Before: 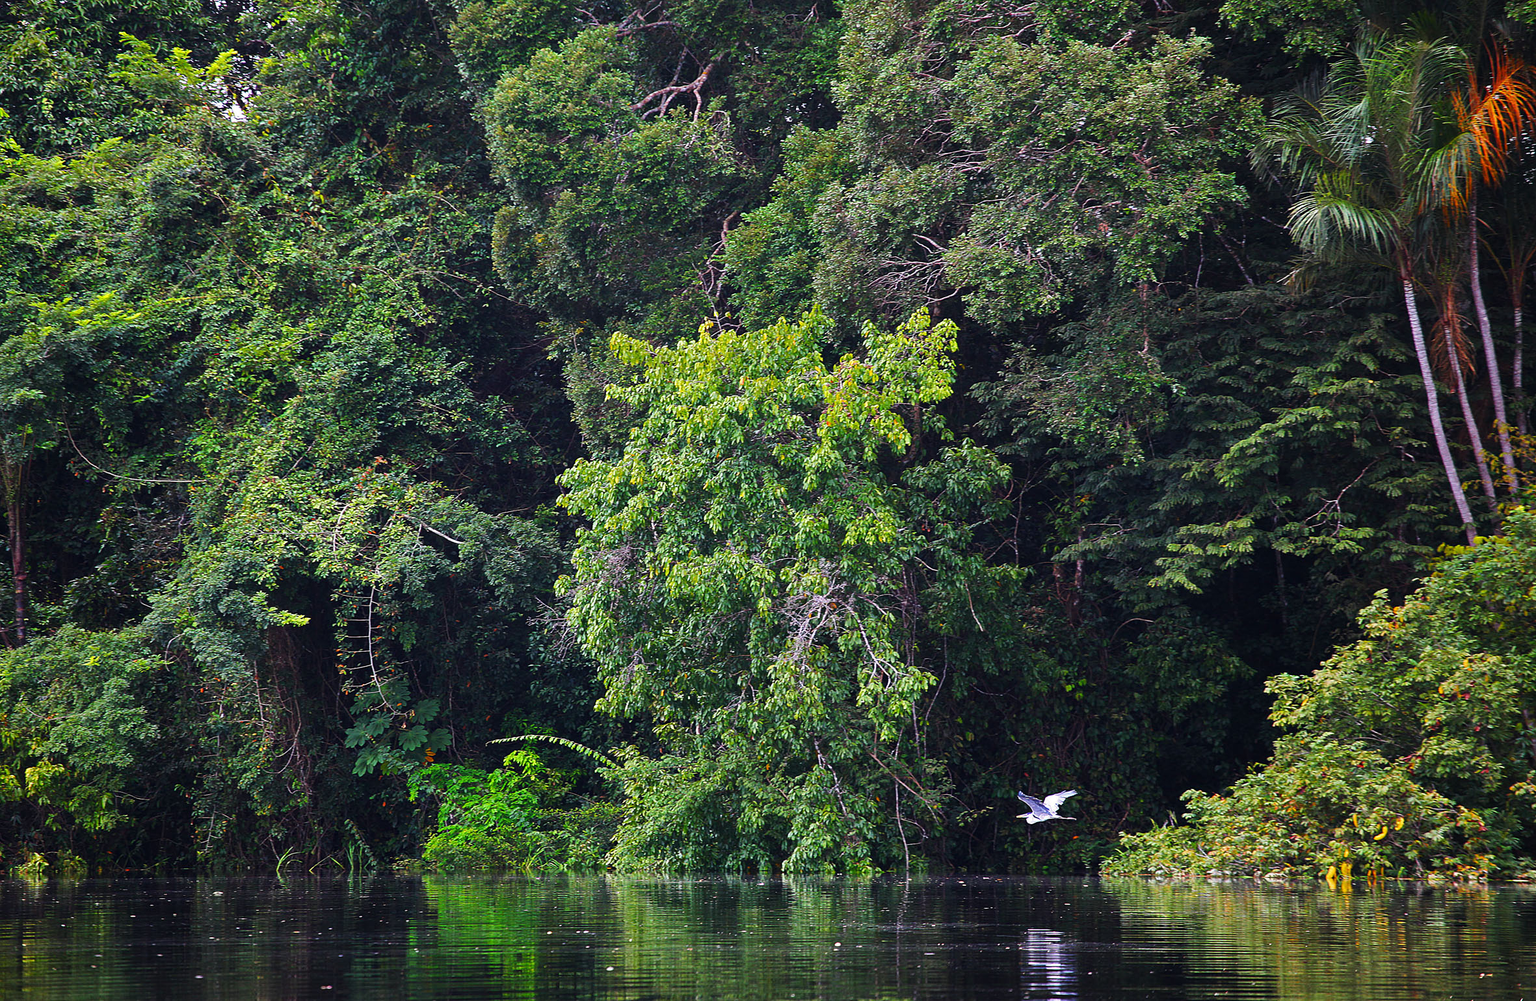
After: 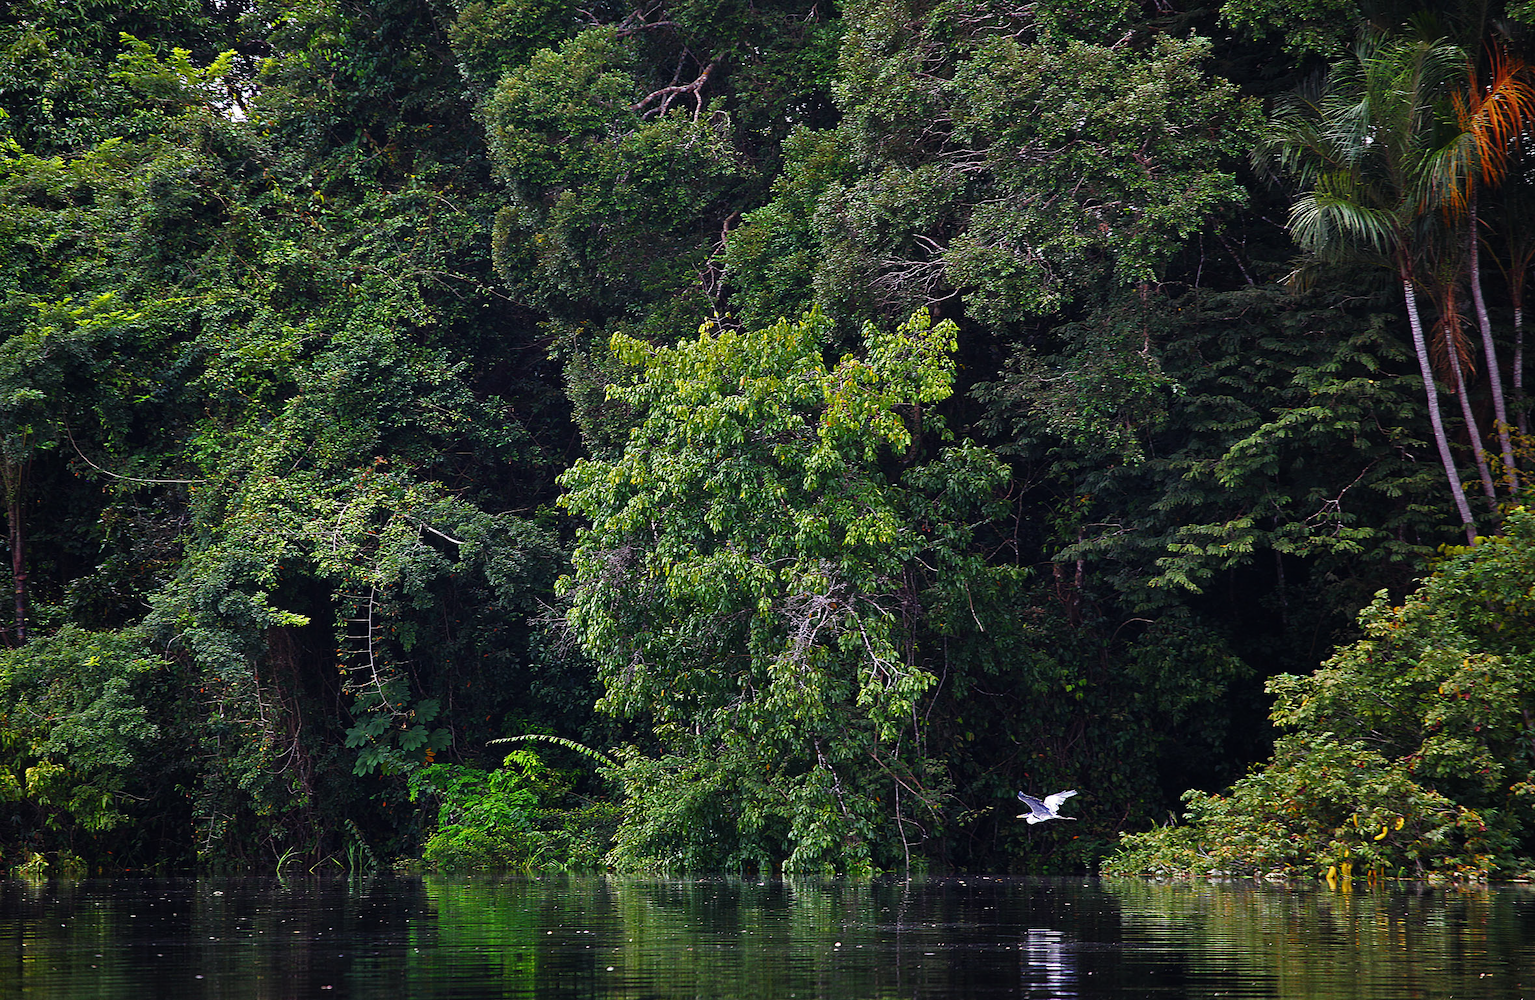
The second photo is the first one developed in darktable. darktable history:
shadows and highlights: shadows 24.5, highlights -78.15, soften with gaussian
rgb curve: curves: ch0 [(0, 0) (0.415, 0.237) (1, 1)]
